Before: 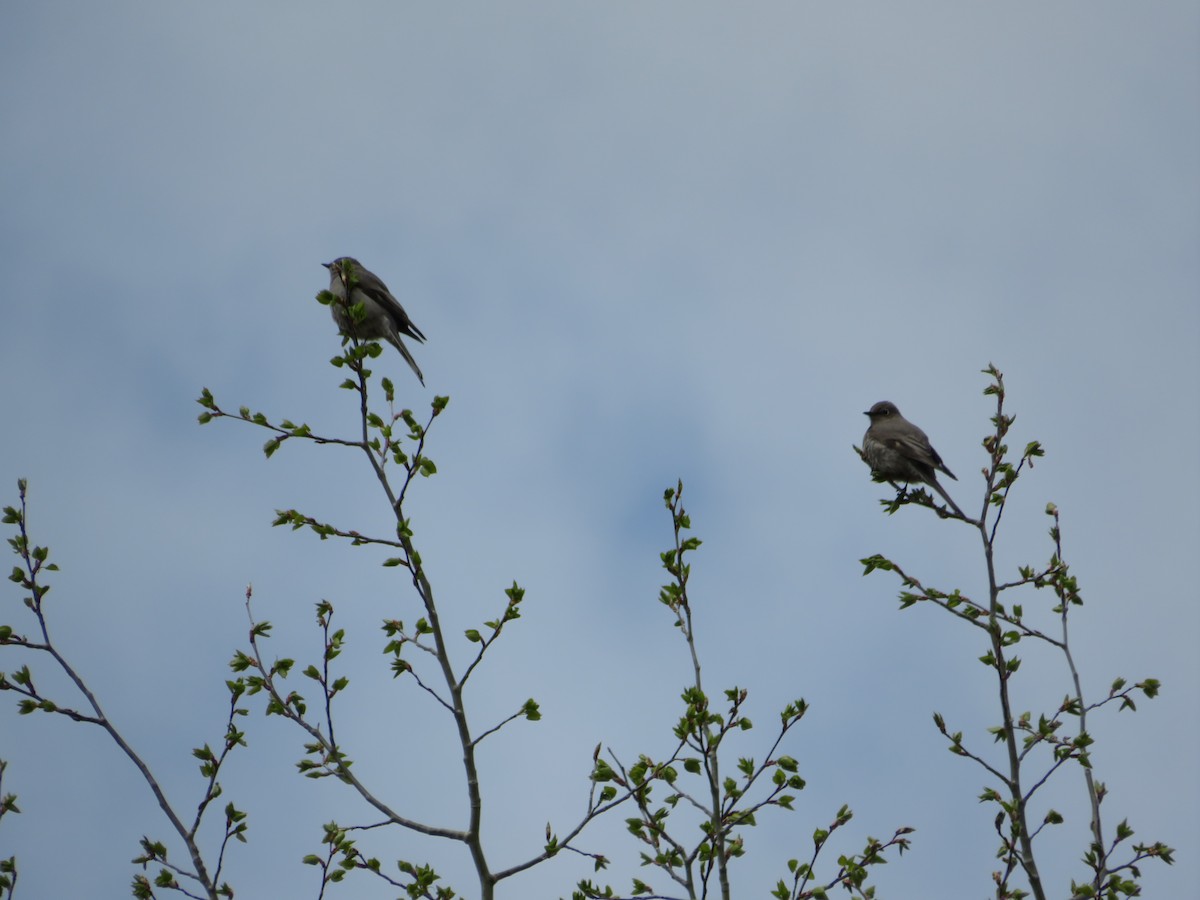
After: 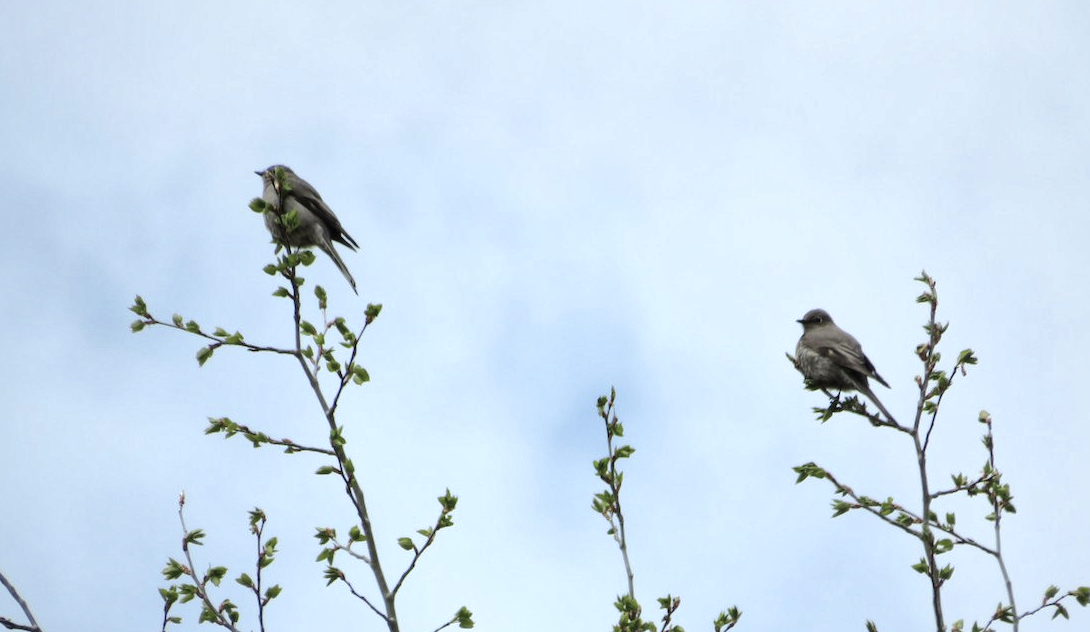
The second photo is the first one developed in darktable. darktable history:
crop: left 5.596%, top 10.314%, right 3.534%, bottom 19.395%
global tonemap: drago (1, 100), detail 1
